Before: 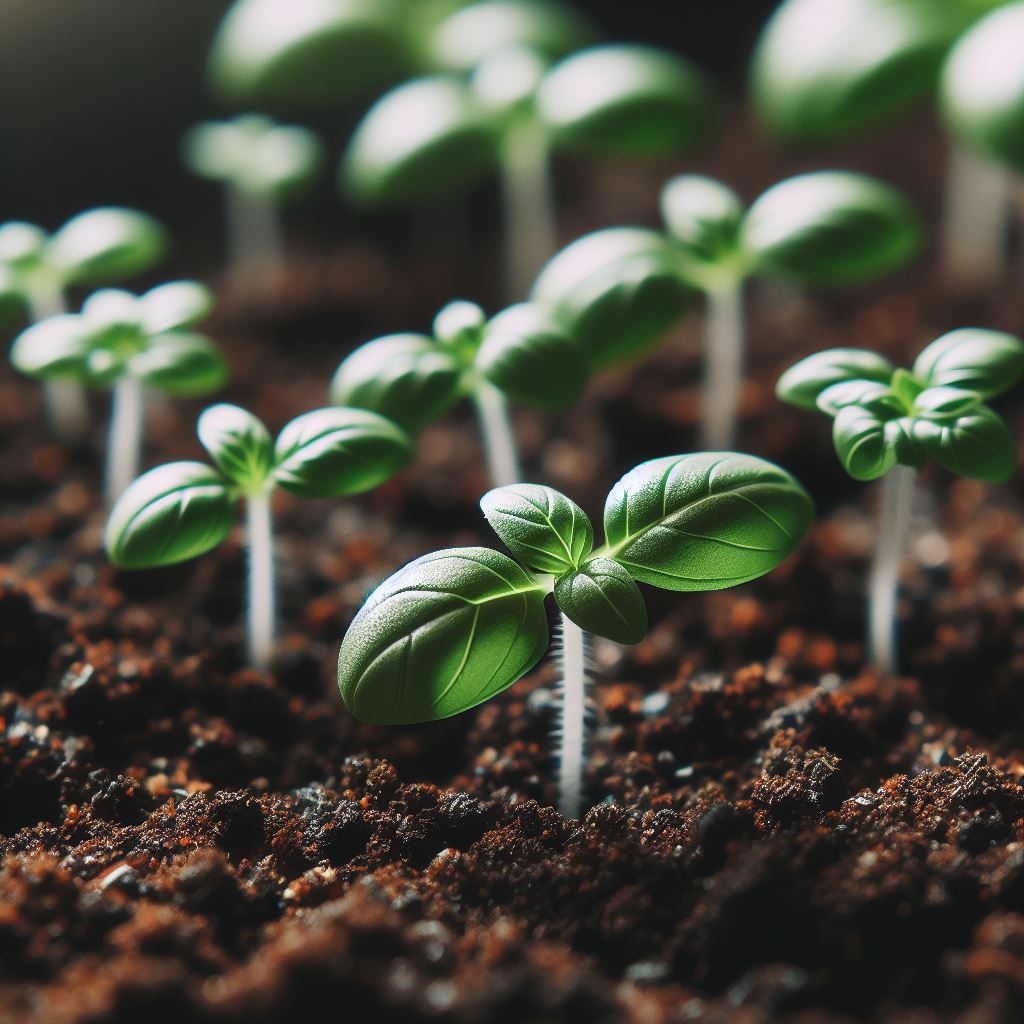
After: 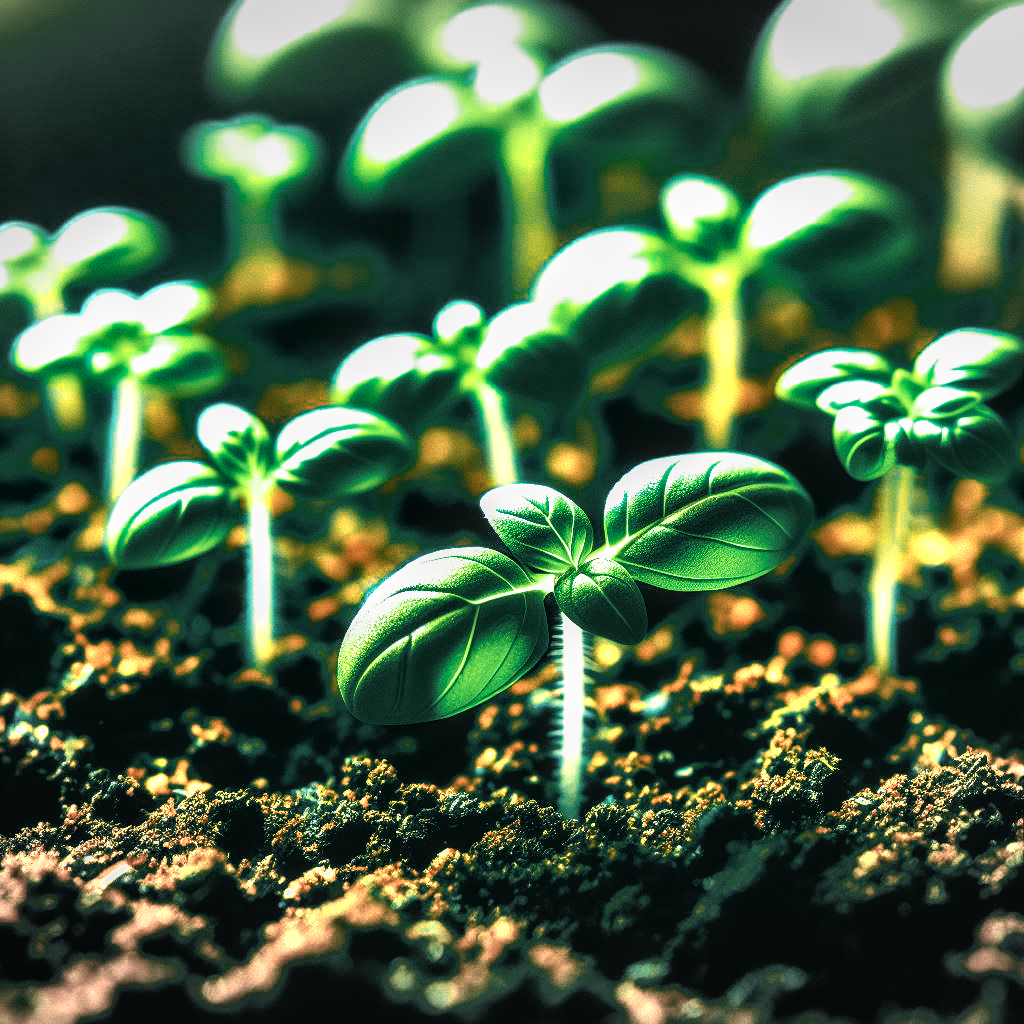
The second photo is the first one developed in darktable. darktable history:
local contrast: on, module defaults
filmic rgb: black relative exposure -7.82 EV, white relative exposure 4.29 EV, hardness 3.86, color science v6 (2022)
tone equalizer: on, module defaults
local contrast #1: highlights 19%, detail 186%
color balance: lift [1.005, 0.99, 1.007, 1.01], gamma [1, 1.034, 1.032, 0.966], gain [0.873, 1.055, 1.067, 0.933]
color zones: curves: ch0 [(0.018, 0.548) (0.197, 0.654) (0.425, 0.447) (0.605, 0.658) (0.732, 0.579)]; ch1 [(0.105, 0.531) (0.224, 0.531) (0.386, 0.39) (0.618, 0.456) (0.732, 0.456) (0.956, 0.421)]; ch2 [(0.039, 0.583) (0.215, 0.465) (0.399, 0.544) (0.465, 0.548) (0.614, 0.447) (0.724, 0.43) (0.882, 0.623) (0.956, 0.632)]
shadows and highlights: shadows 37.27, highlights -28.18, soften with gaussian
vignetting: fall-off start 100%, brightness -0.282, width/height ratio 1.31
color balance rgb: linear chroma grading › global chroma 20%, perceptual saturation grading › global saturation 65%, perceptual saturation grading › highlights 60%, perceptual saturation grading › mid-tones 50%, perceptual saturation grading › shadows 50%, perceptual brilliance grading › global brilliance 30%, perceptual brilliance grading › highlights 50%, perceptual brilliance grading › mid-tones 50%, perceptual brilliance grading › shadows -22%, global vibrance 20%
